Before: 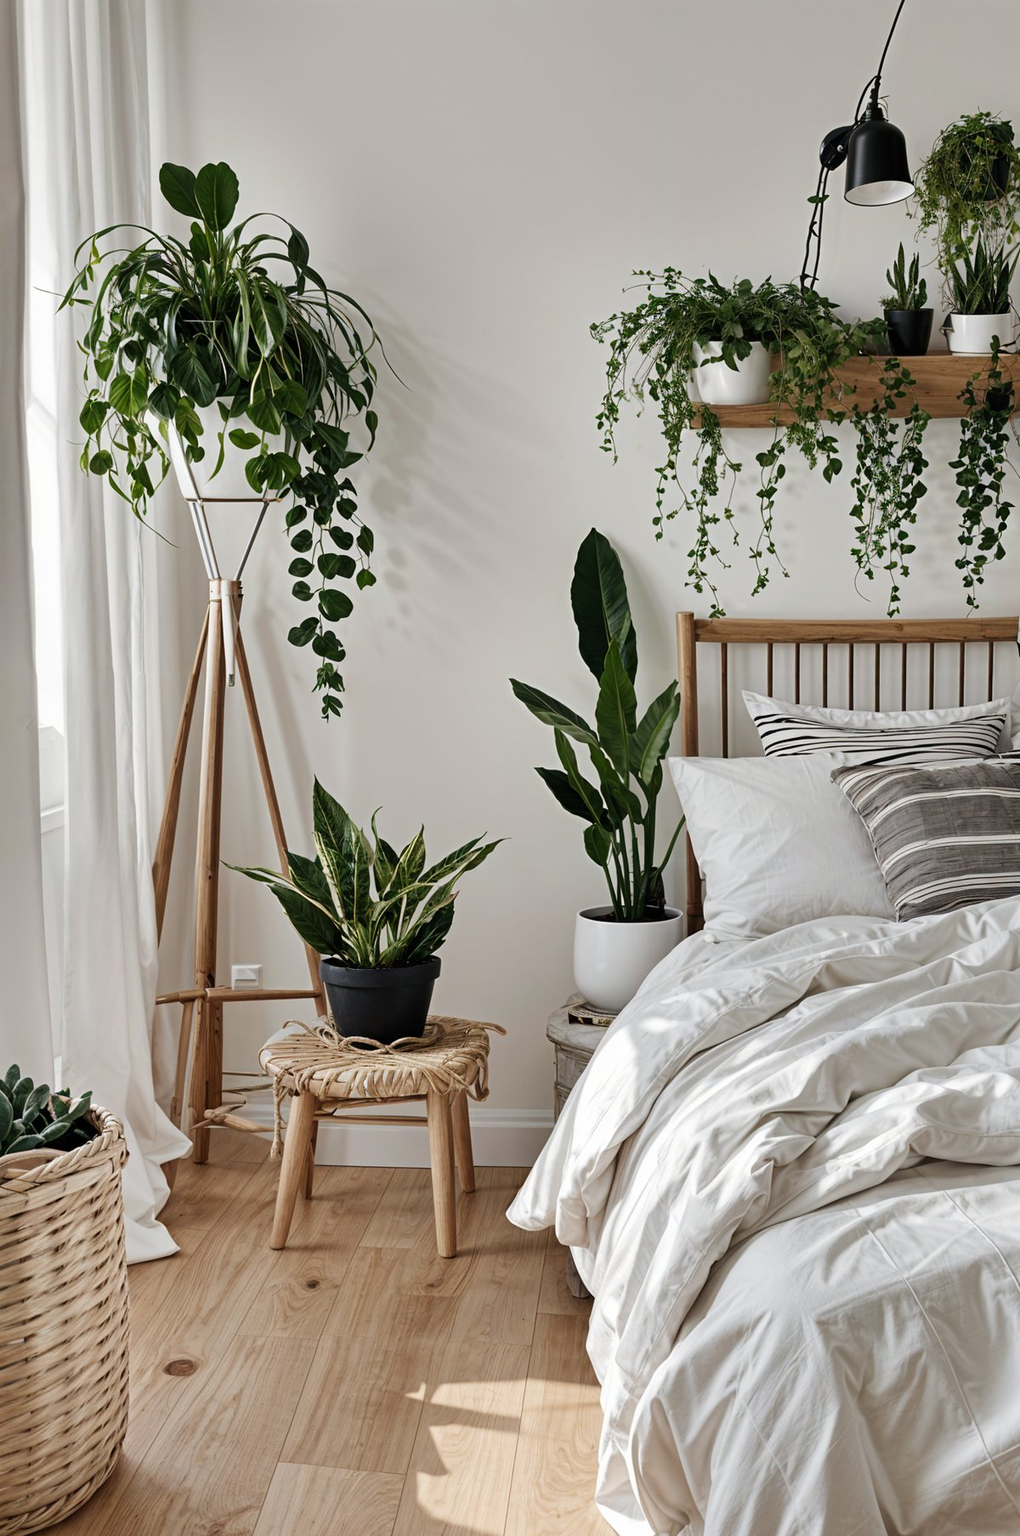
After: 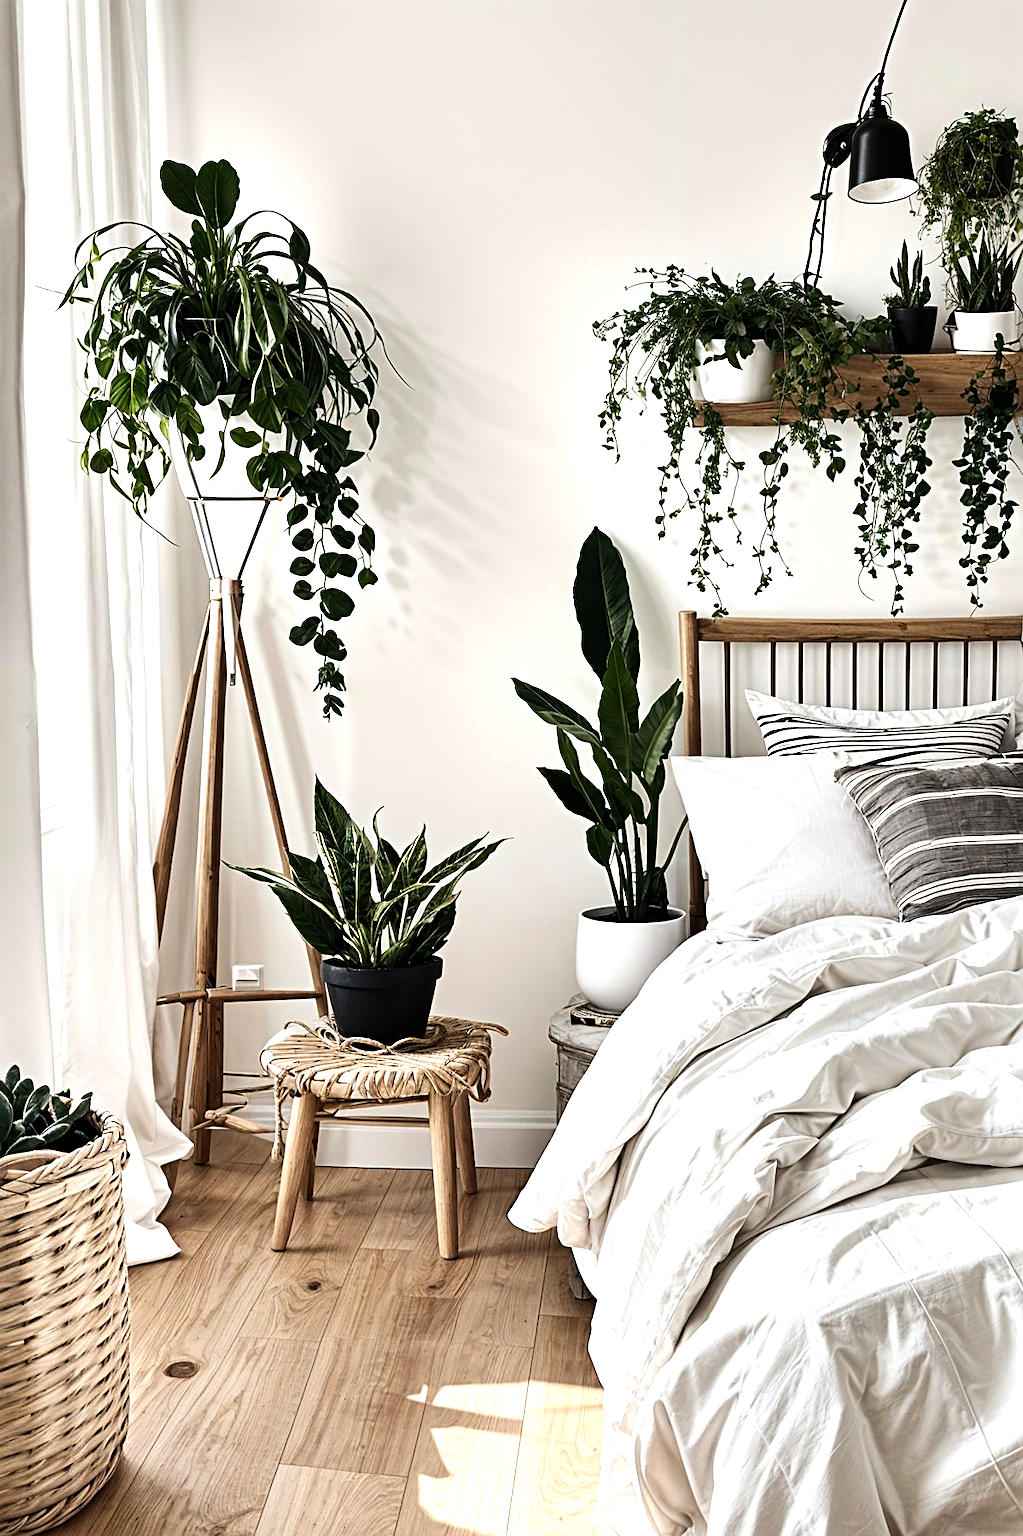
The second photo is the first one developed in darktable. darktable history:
crop: top 0.235%, bottom 0.119%
tone equalizer: -8 EV -1.09 EV, -7 EV -0.99 EV, -6 EV -0.869 EV, -5 EV -0.546 EV, -3 EV 0.585 EV, -2 EV 0.886 EV, -1 EV 1.01 EV, +0 EV 1.08 EV, edges refinement/feathering 500, mask exposure compensation -1.57 EV, preserve details no
sharpen: on, module defaults
